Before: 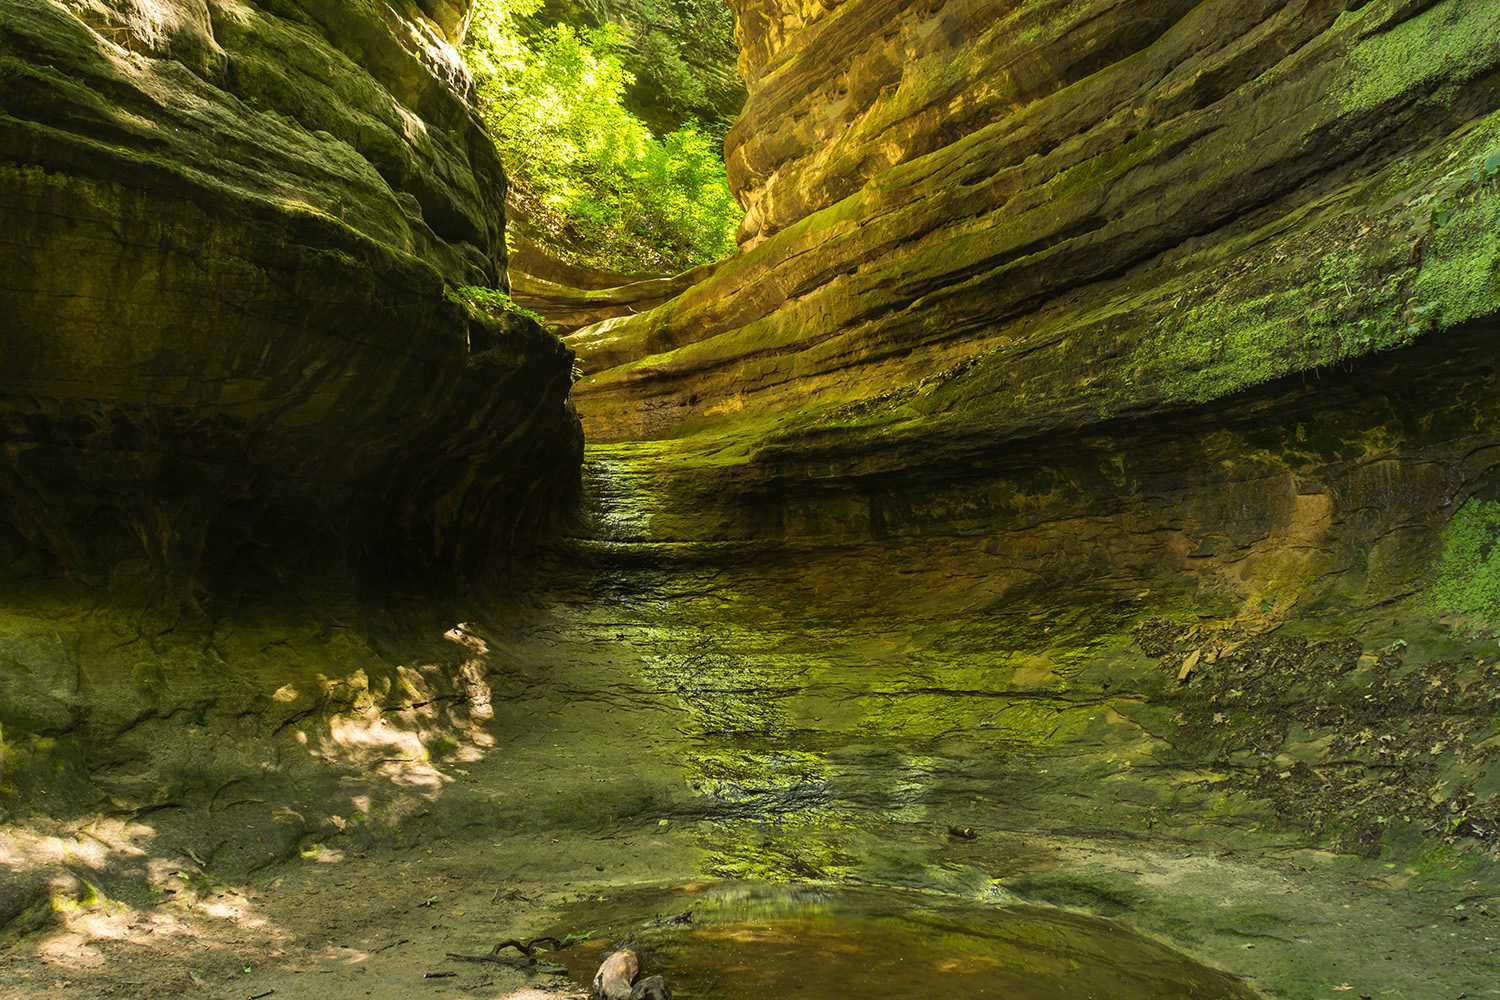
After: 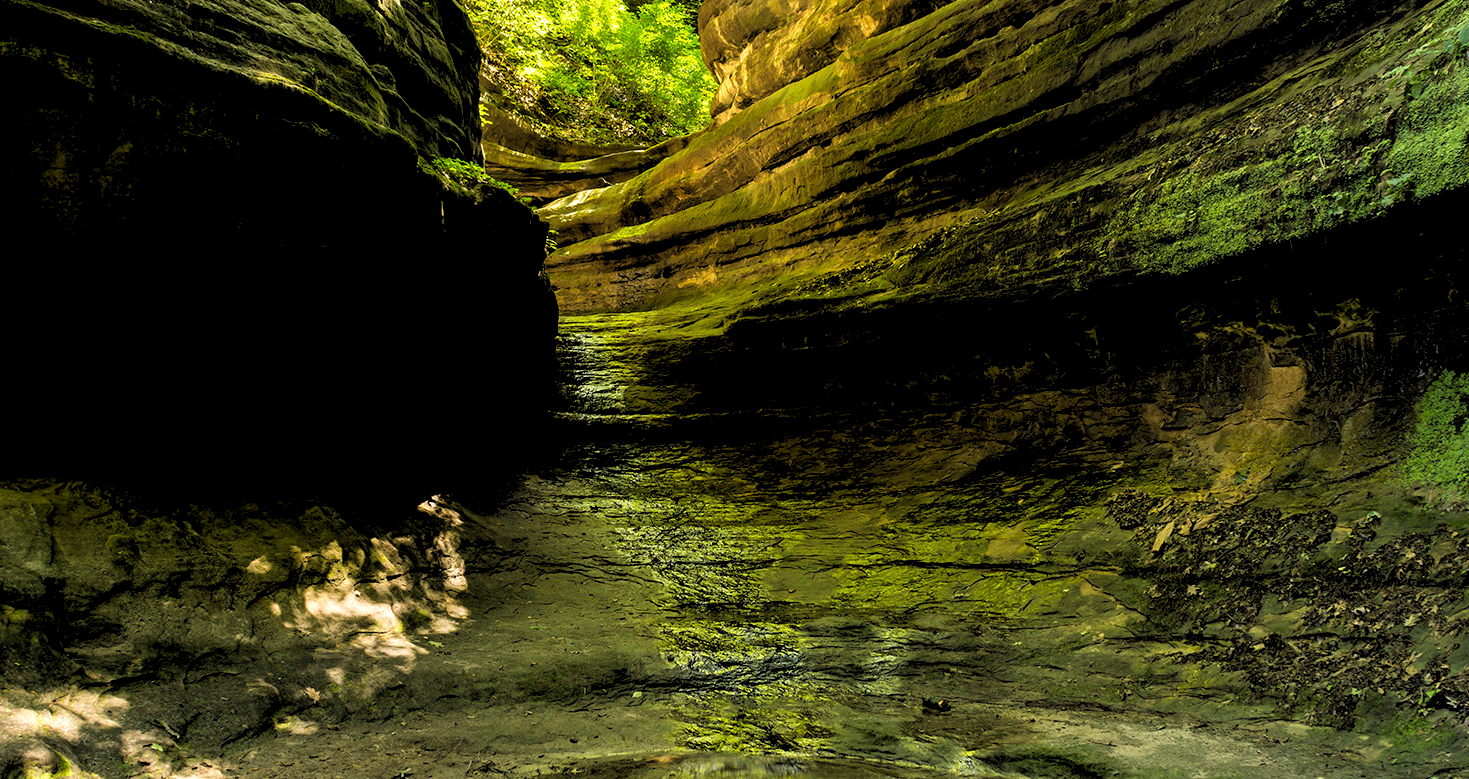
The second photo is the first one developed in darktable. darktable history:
crop and rotate: left 1.814%, top 12.818%, right 0.25%, bottom 9.225%
rgb levels: levels [[0.034, 0.472, 0.904], [0, 0.5, 1], [0, 0.5, 1]]
